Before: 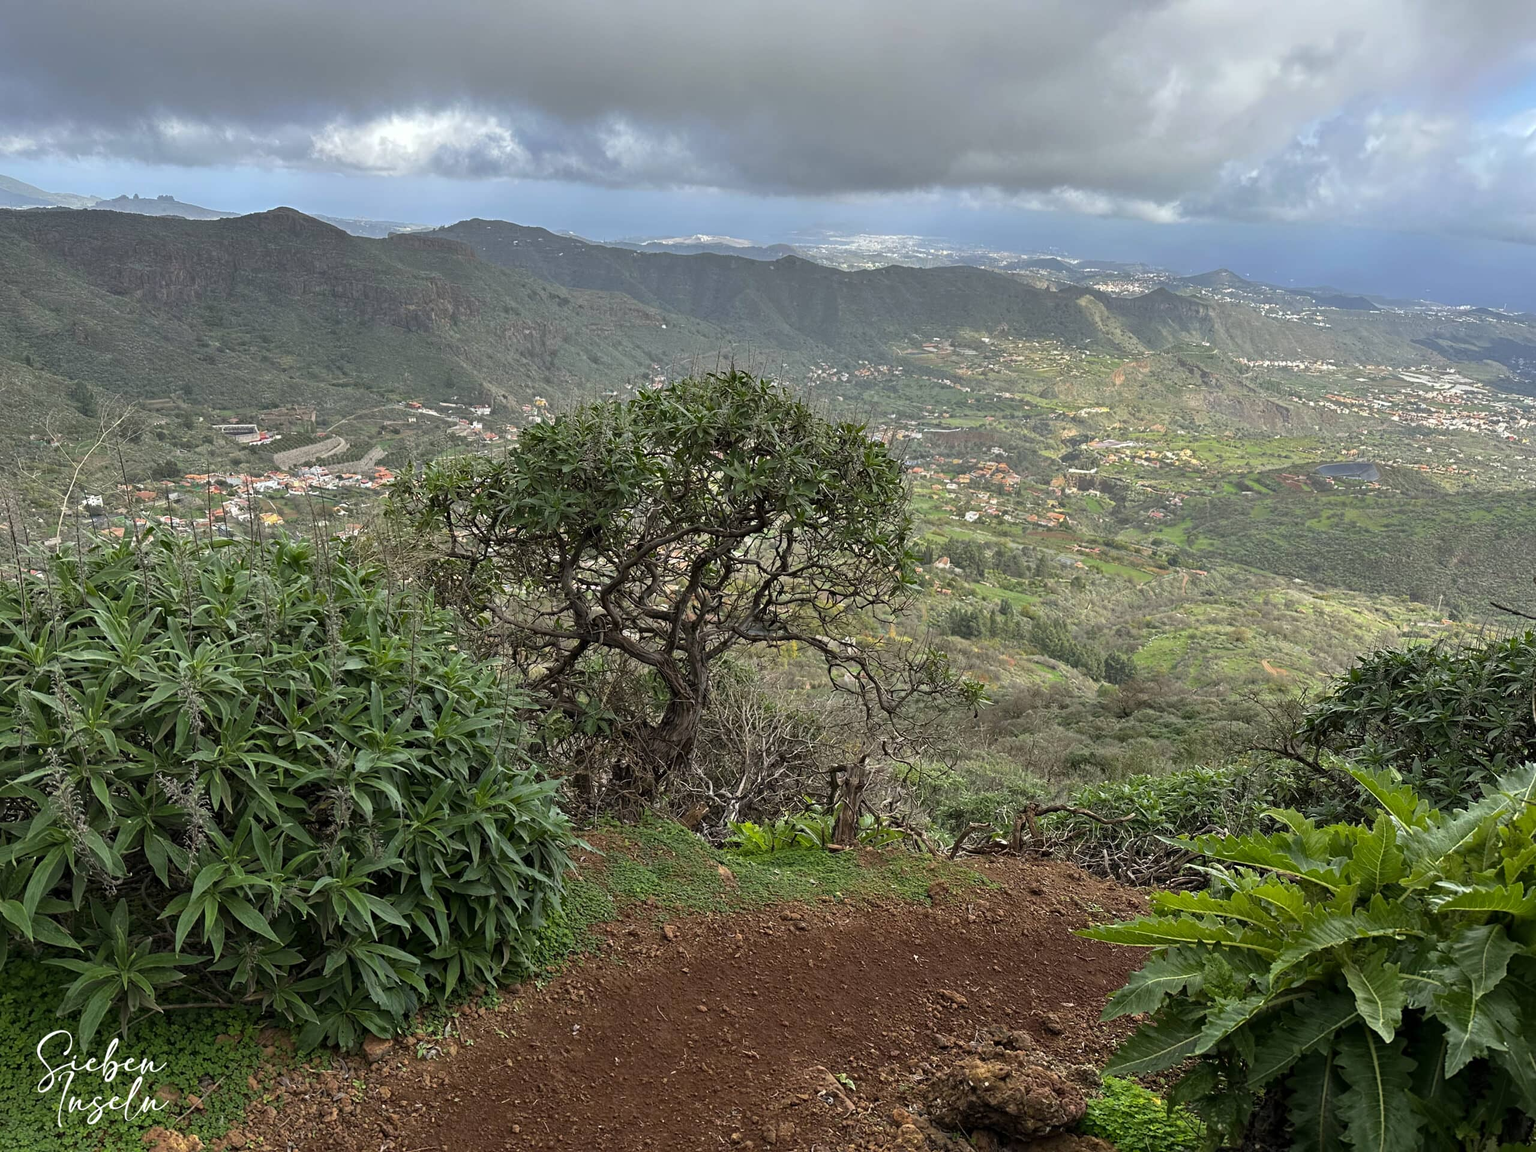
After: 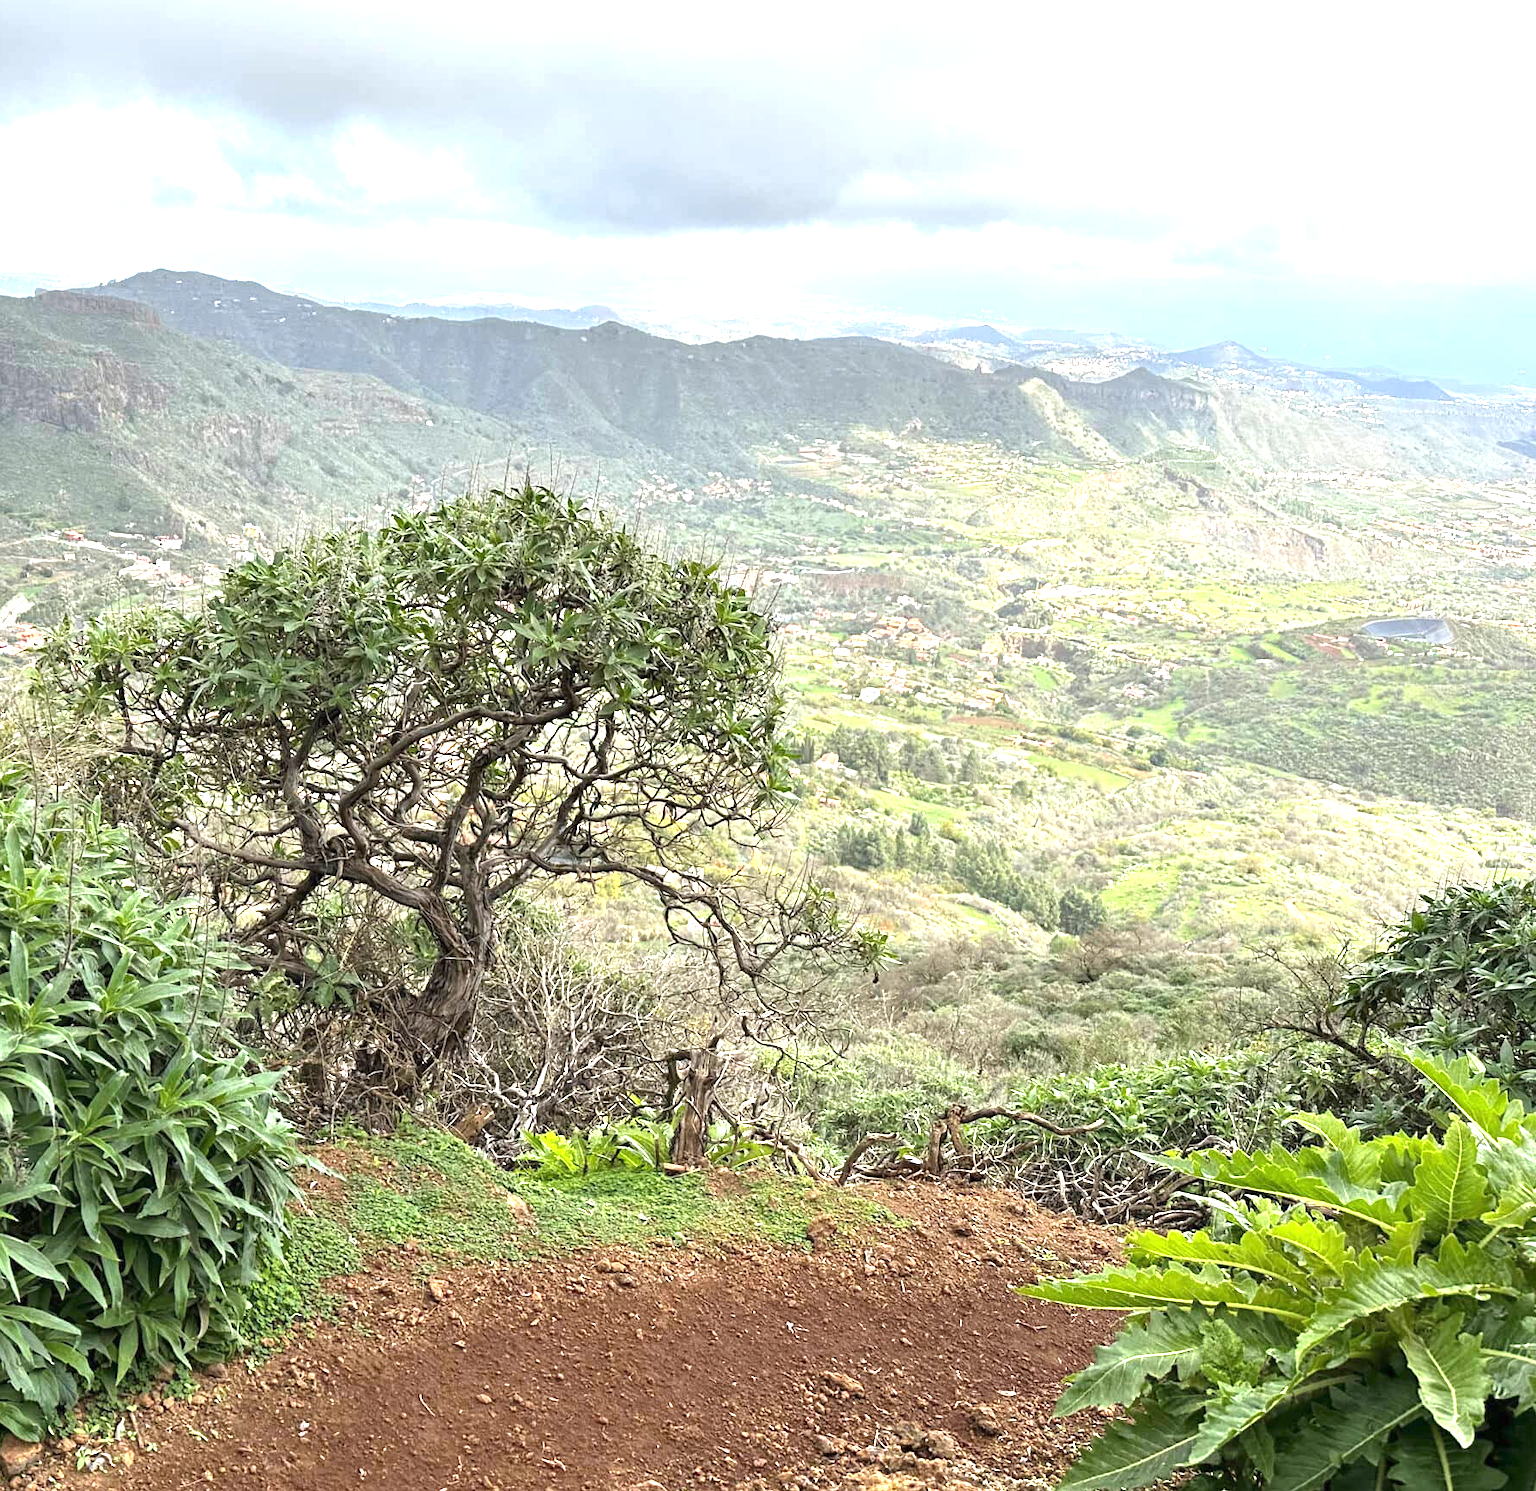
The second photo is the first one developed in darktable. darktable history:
exposure: black level correction 0, exposure 1.683 EV, compensate exposure bias true, compensate highlight preservation false
crop and rotate: left 23.686%, top 2.669%, right 6.355%, bottom 6.803%
